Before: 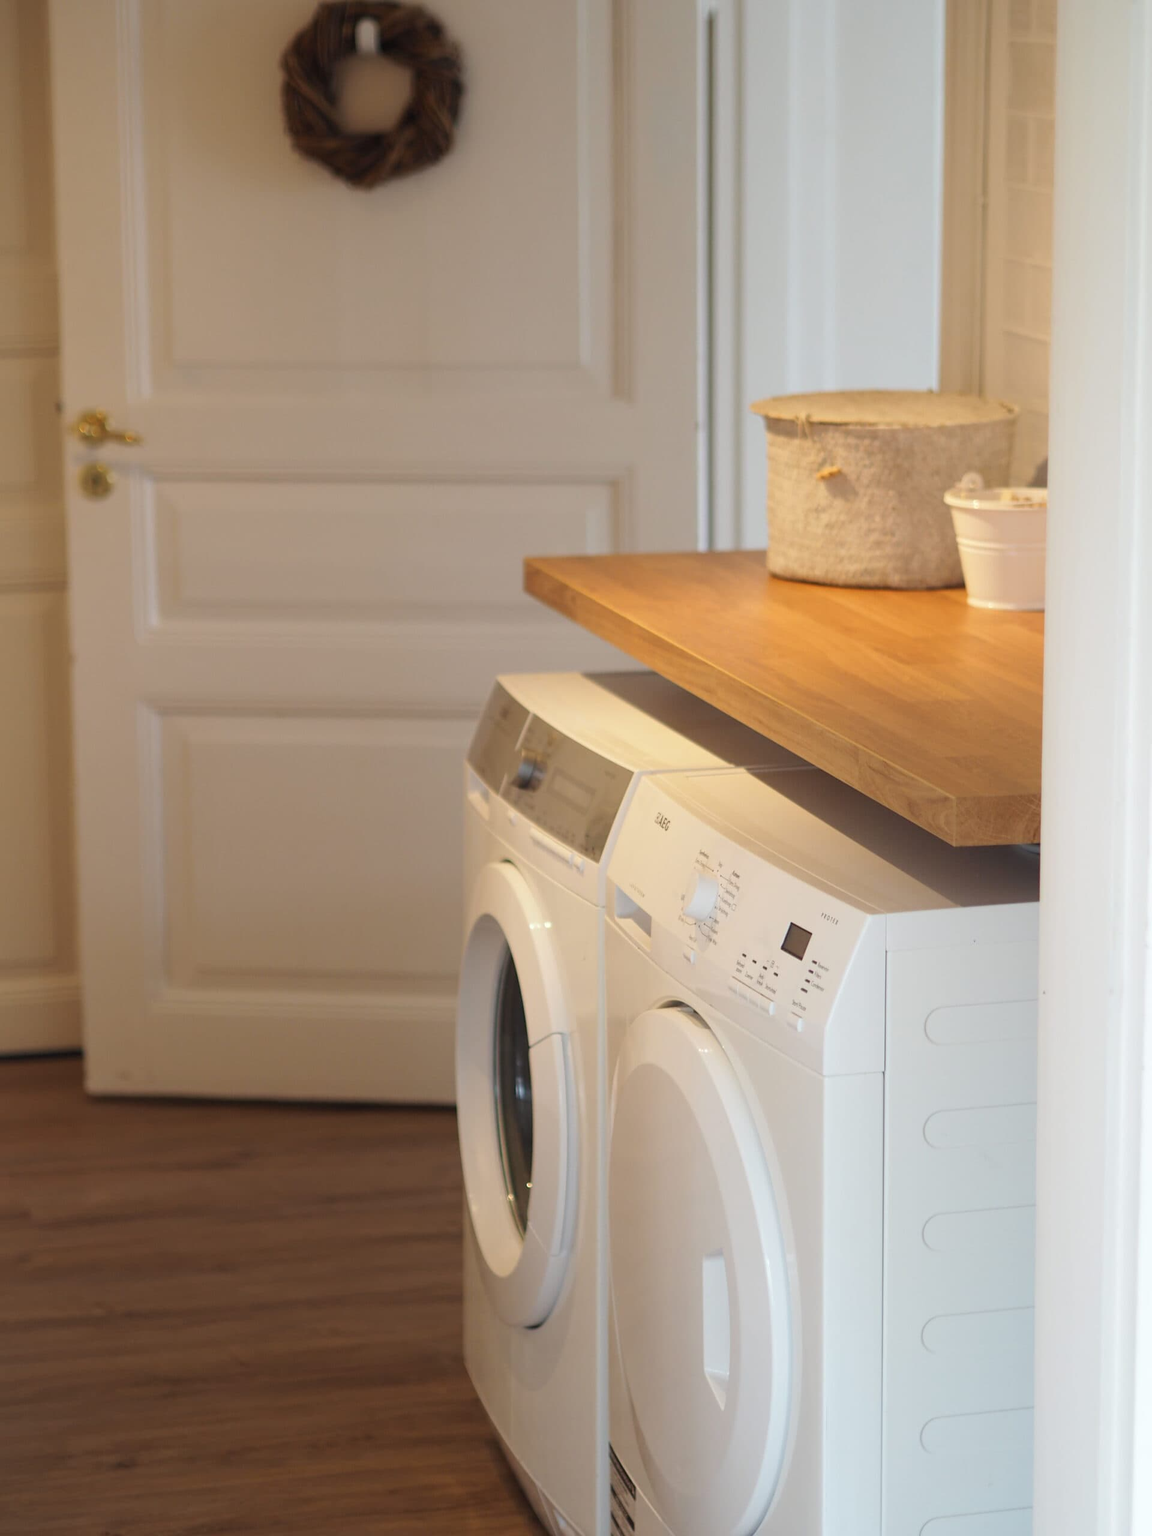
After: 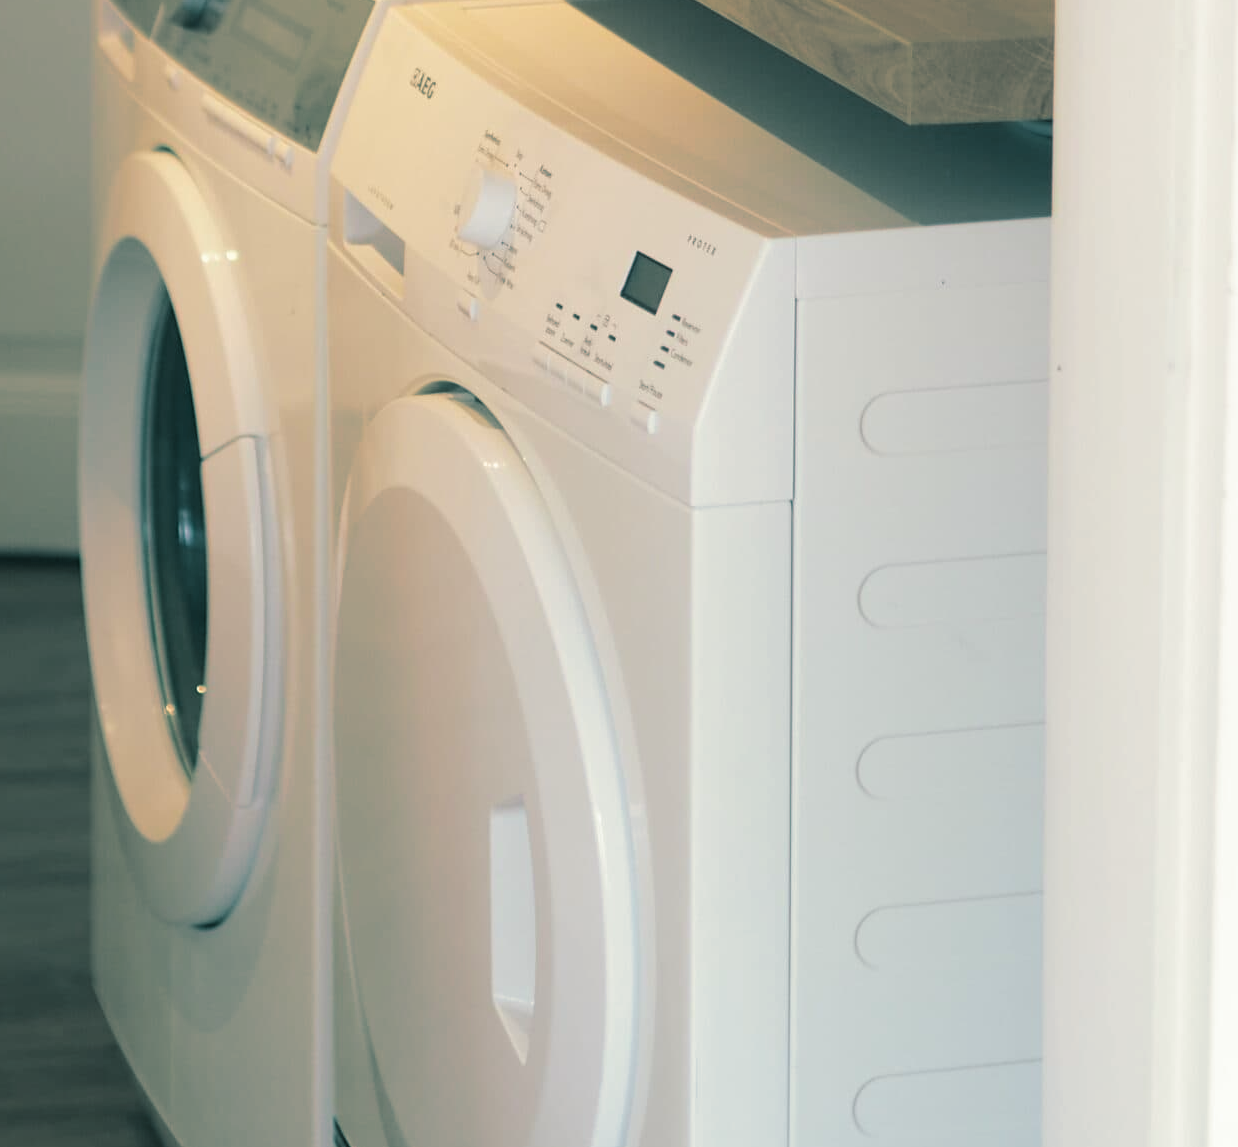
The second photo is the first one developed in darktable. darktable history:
crop and rotate: left 35.509%, top 50.238%, bottom 4.934%
split-toning: shadows › hue 186.43°, highlights › hue 49.29°, compress 30.29%
color correction: highlights b* 3
